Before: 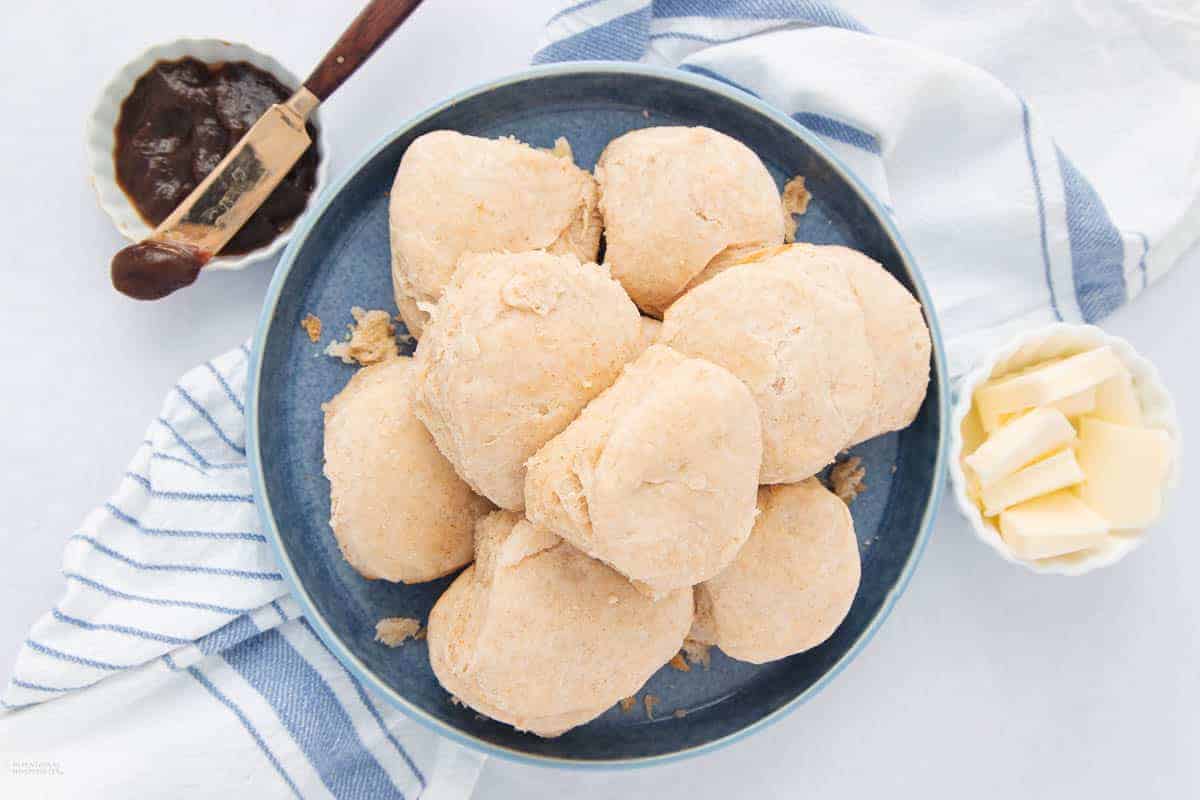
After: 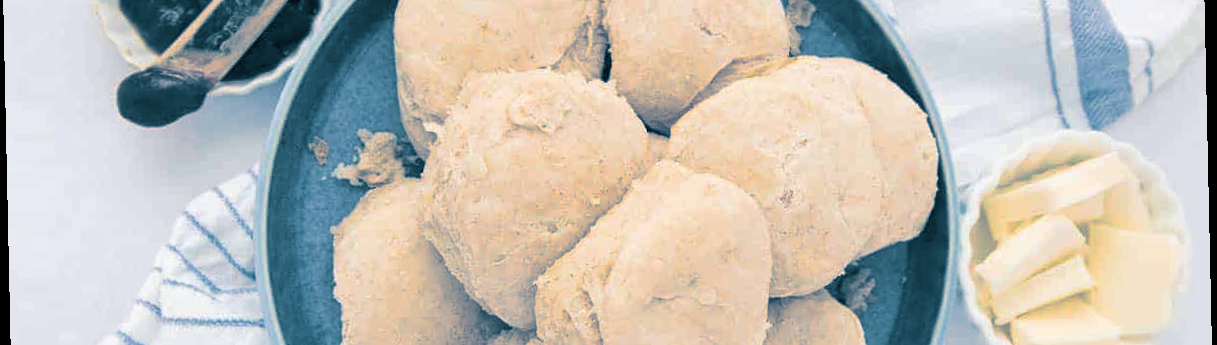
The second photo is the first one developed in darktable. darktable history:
rotate and perspective: rotation -1.24°, automatic cropping off
crop and rotate: top 23.84%, bottom 34.294%
shadows and highlights: shadows 25, highlights -25
split-toning: shadows › hue 212.4°, balance -70
